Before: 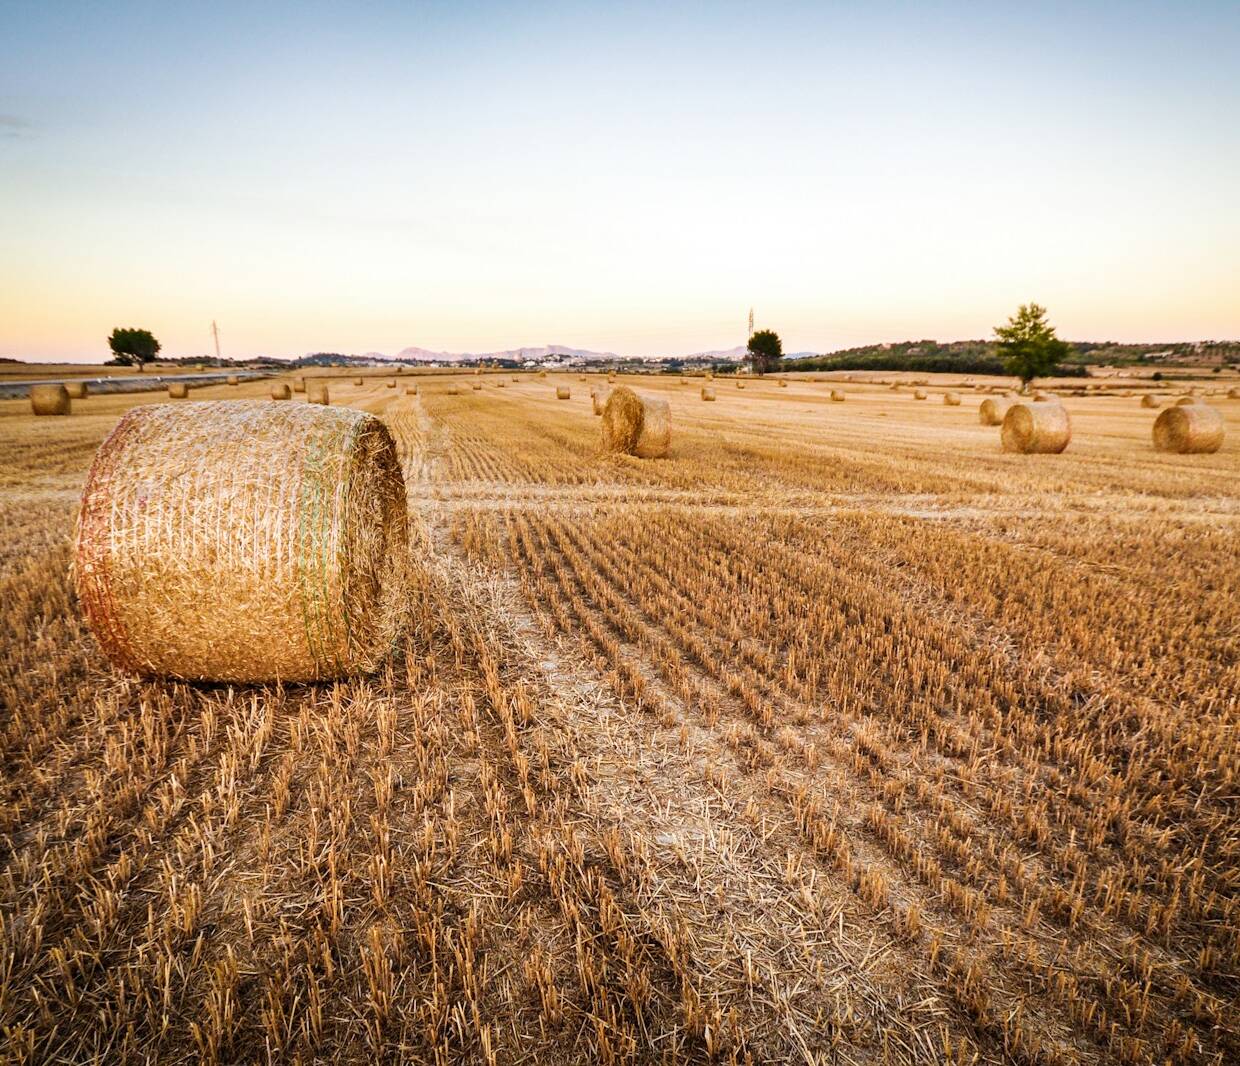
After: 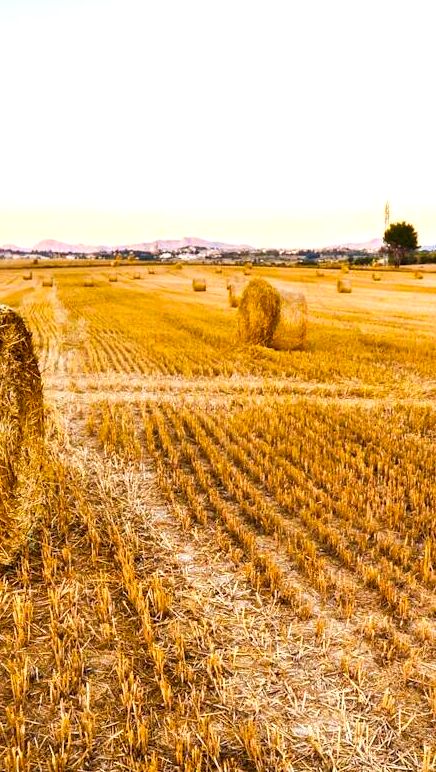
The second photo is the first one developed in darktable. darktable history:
crop and rotate: left 29.476%, top 10.214%, right 35.32%, bottom 17.333%
color balance rgb: perceptual saturation grading › global saturation 36%, perceptual brilliance grading › global brilliance 10%, global vibrance 20%
